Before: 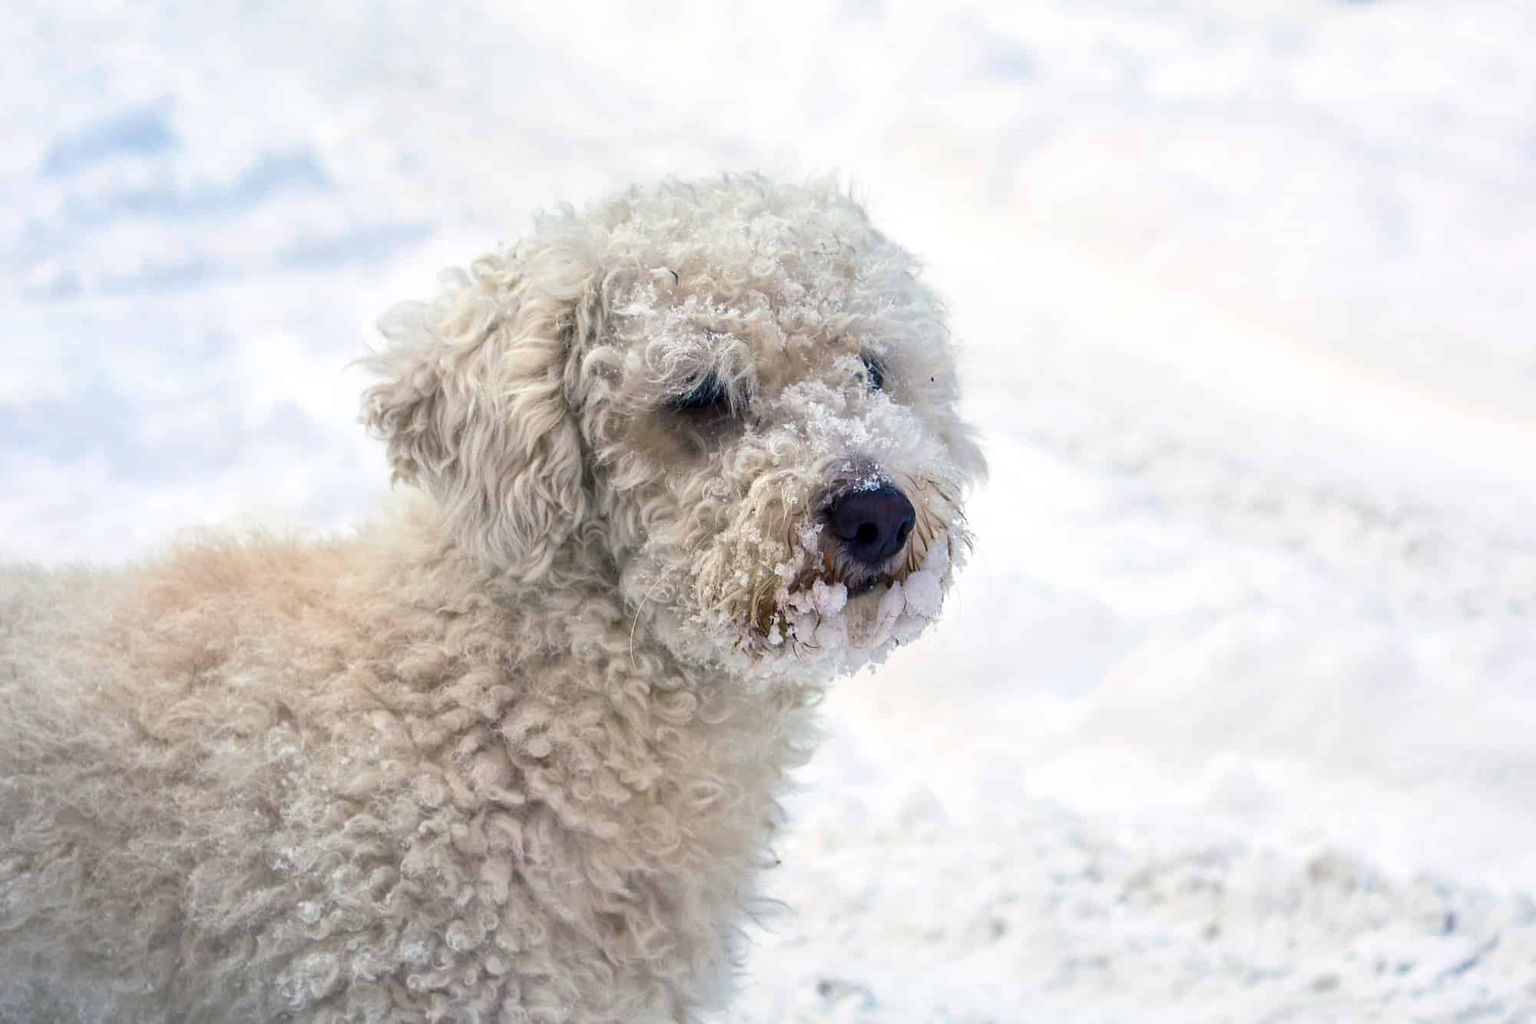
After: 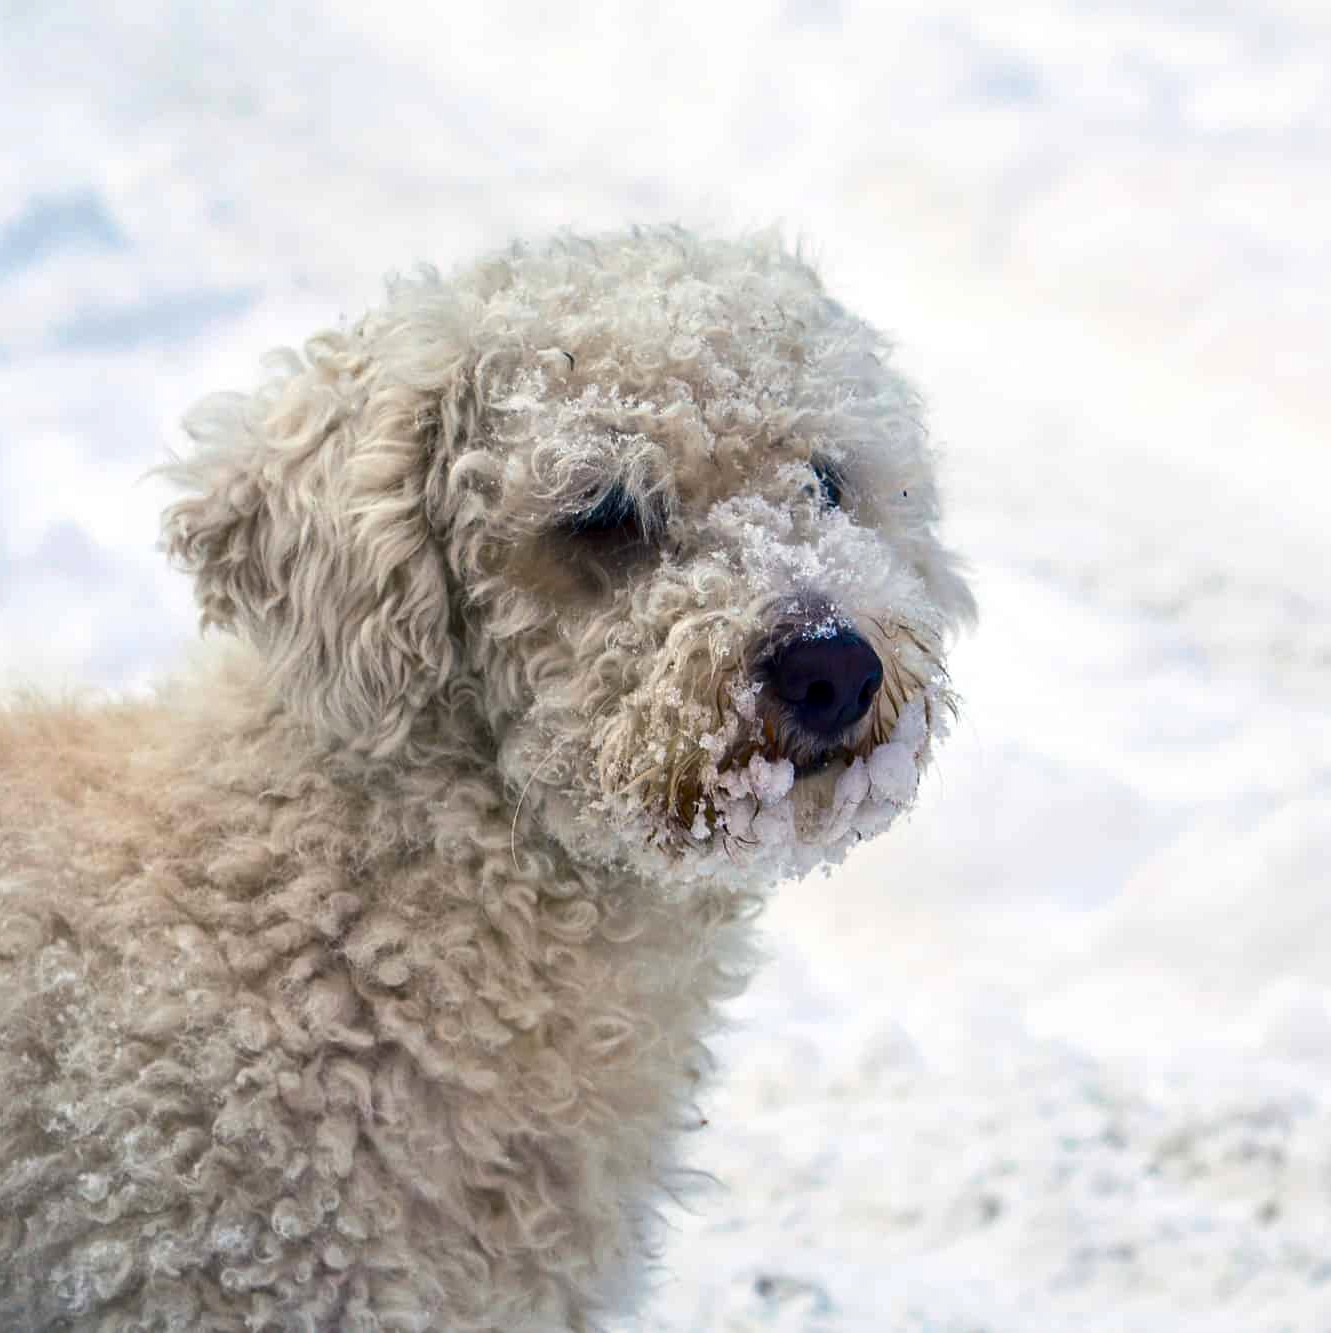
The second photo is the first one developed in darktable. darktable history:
crop and rotate: left 15.488%, right 17.949%
contrast brightness saturation: contrast 0.065, brightness -0.147, saturation 0.12
